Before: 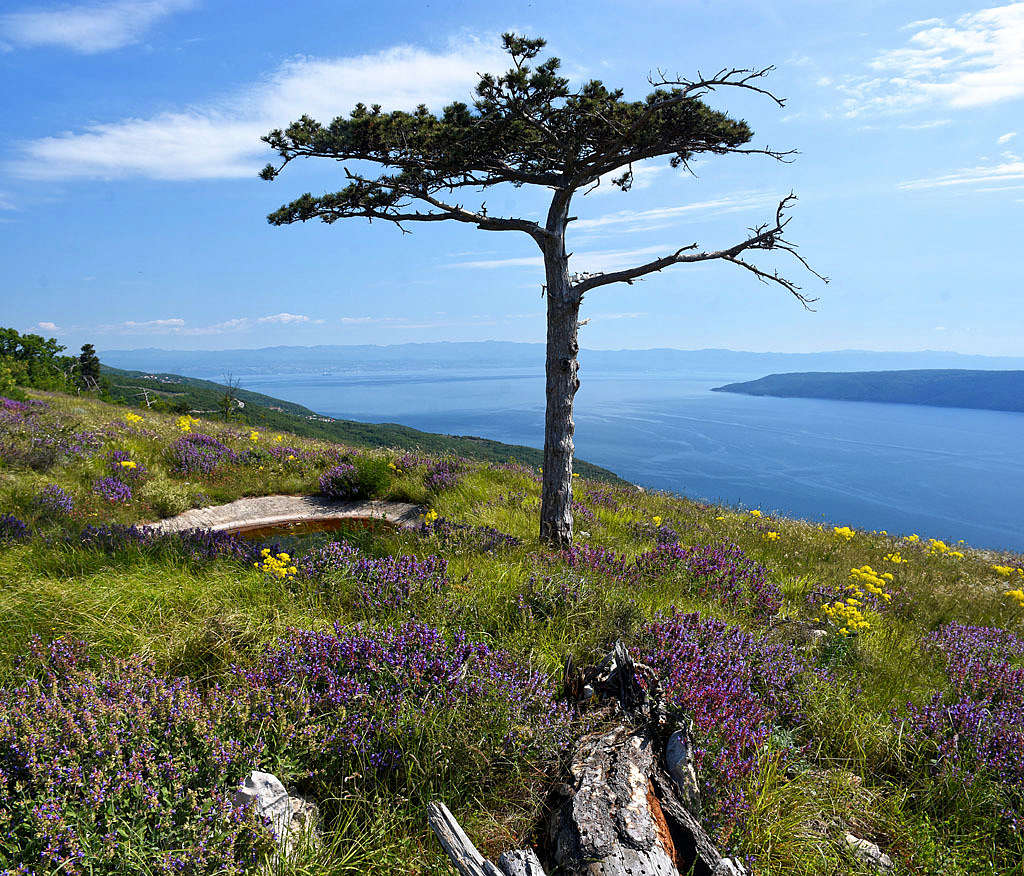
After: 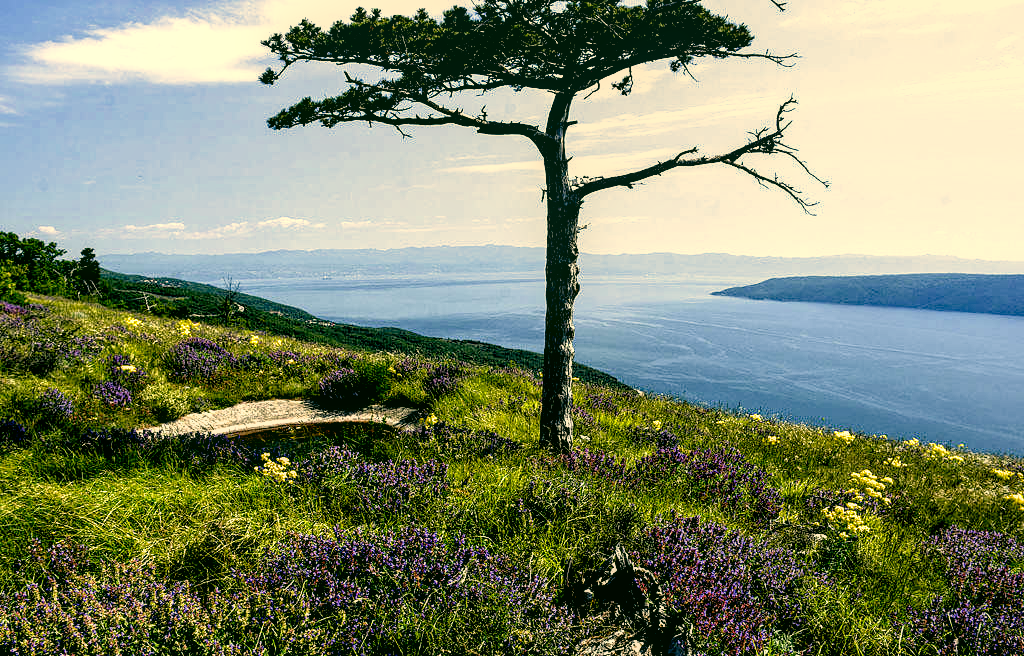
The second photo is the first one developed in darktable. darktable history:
contrast brightness saturation: saturation -0.026
crop: top 11.055%, bottom 13.964%
color correction: highlights a* 4.87, highlights b* 24.74, shadows a* -15.68, shadows b* 3.7
color balance rgb: linear chroma grading › shadows -2.987%, linear chroma grading › highlights -4.787%, perceptual saturation grading › global saturation 0.241%
filmic rgb: black relative exposure -8.26 EV, white relative exposure 2.2 EV, target white luminance 99.878%, hardness 7.1, latitude 74.69%, contrast 1.325, highlights saturation mix -1.78%, shadows ↔ highlights balance 30.02%
local contrast: detail 130%
exposure: black level correction 0.026, exposure 0.183 EV, compensate exposure bias true, compensate highlight preservation false
